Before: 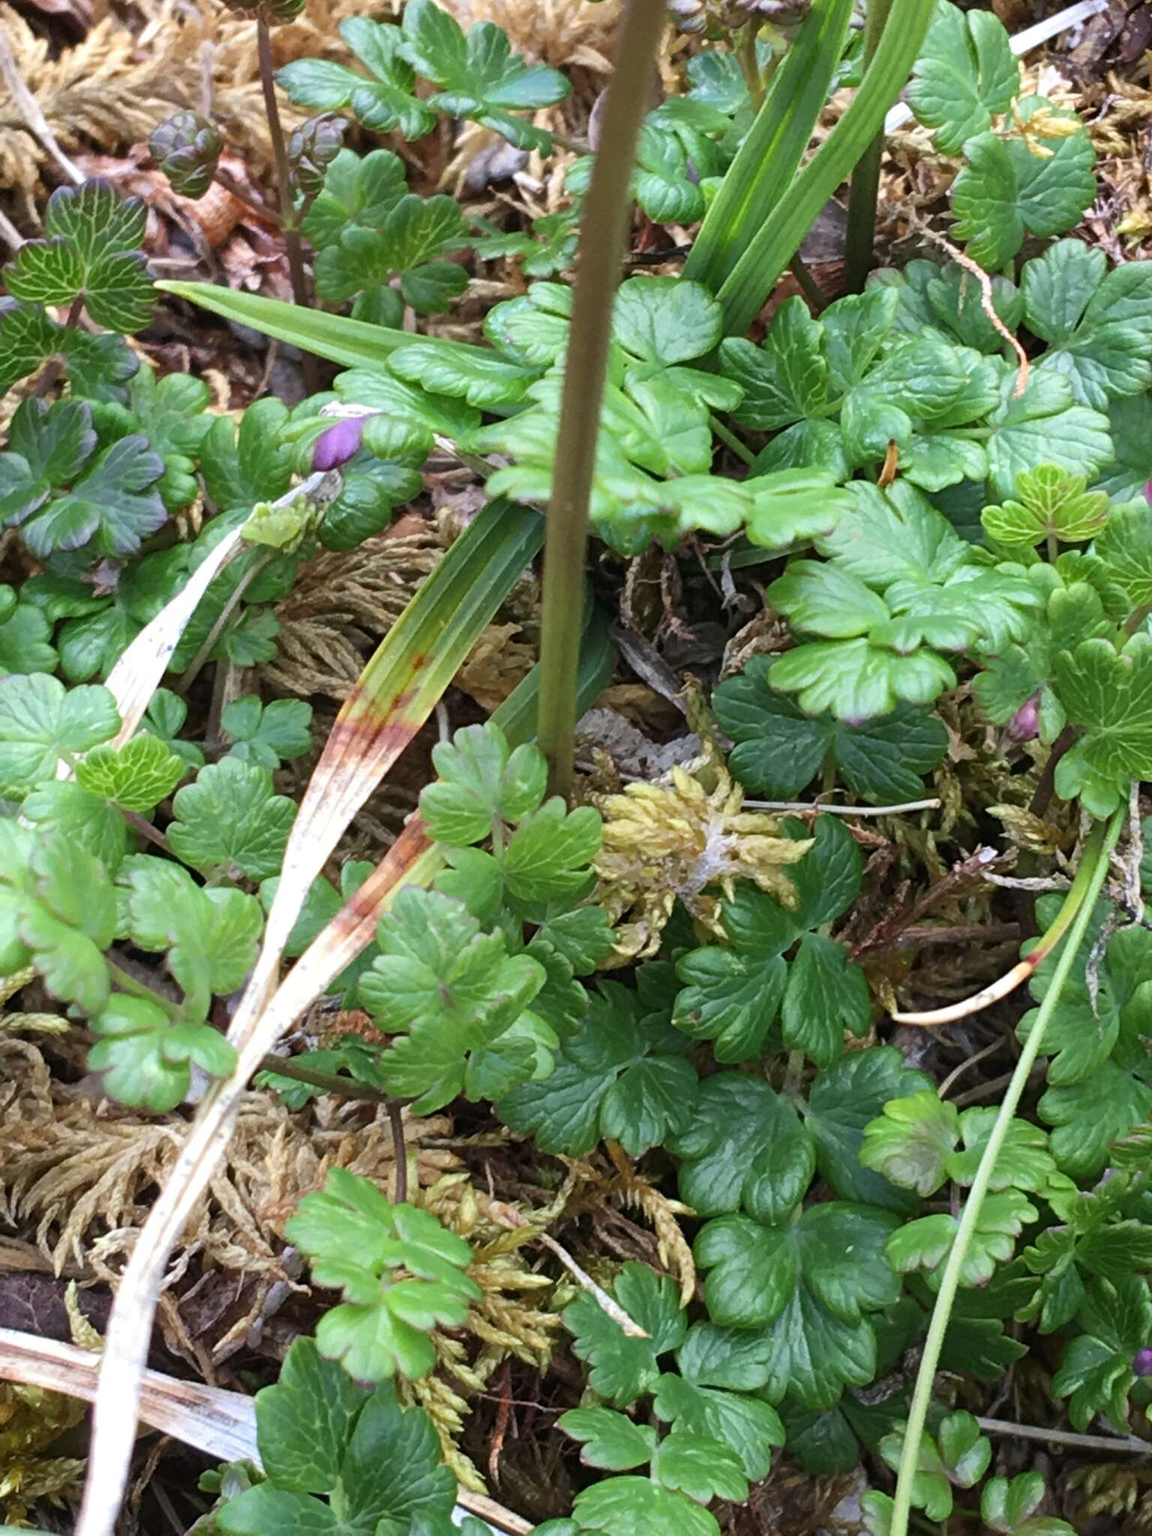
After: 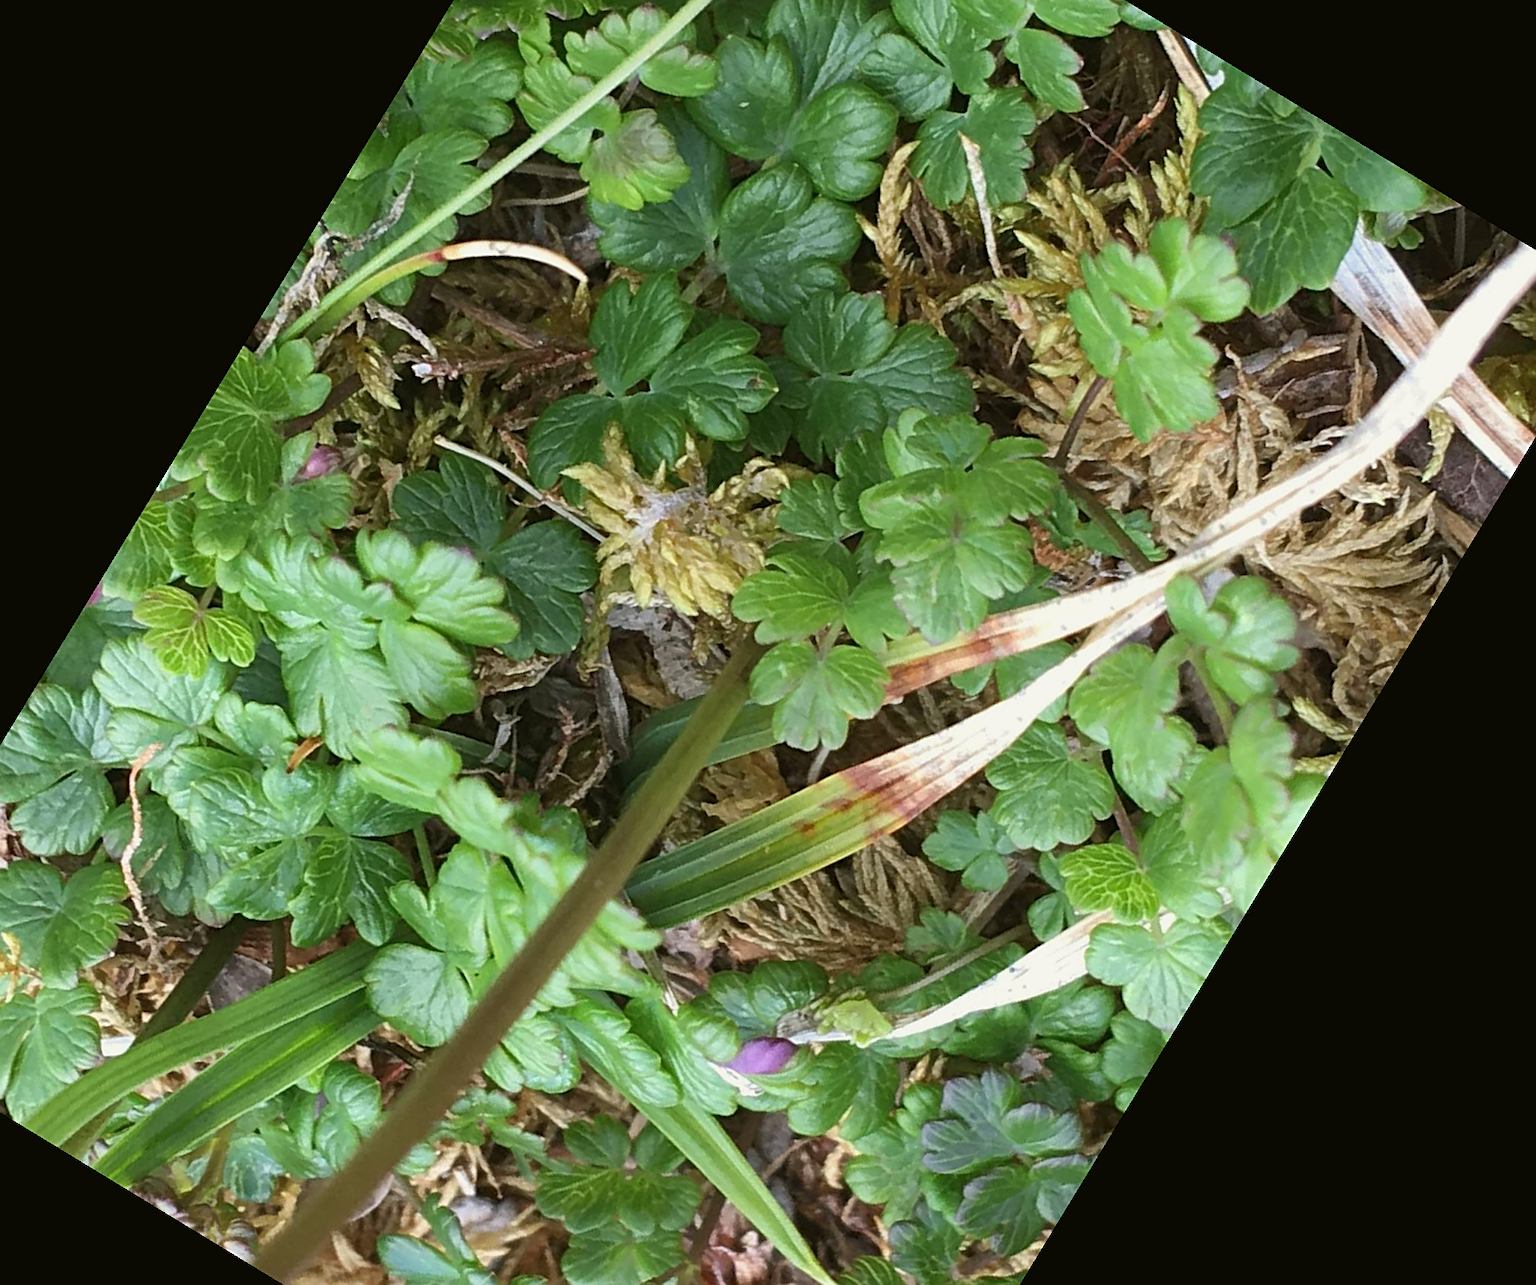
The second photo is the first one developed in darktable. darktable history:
crop and rotate: angle 148.68°, left 9.111%, top 15.603%, right 4.588%, bottom 17.041%
color balance: mode lift, gamma, gain (sRGB), lift [1.04, 1, 1, 0.97], gamma [1.01, 1, 1, 0.97], gain [0.96, 1, 1, 0.97]
sharpen: on, module defaults
